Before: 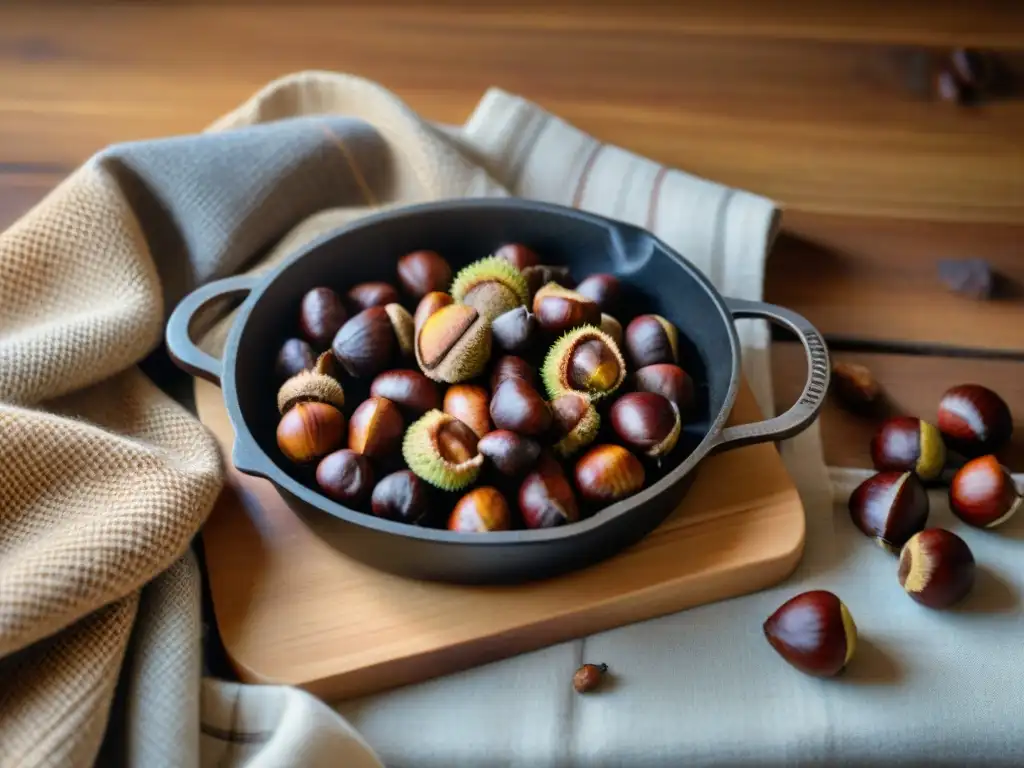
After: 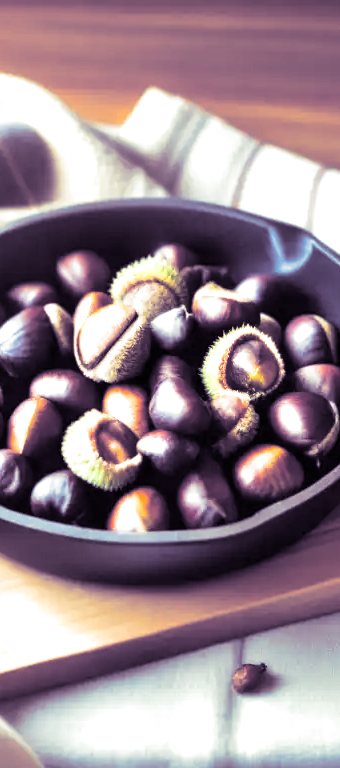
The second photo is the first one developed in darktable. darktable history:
split-toning: shadows › hue 266.4°, shadows › saturation 0.4, highlights › hue 61.2°, highlights › saturation 0.3, compress 0%
exposure: exposure 1 EV, compensate highlight preservation false
crop: left 33.36%, right 33.36%
